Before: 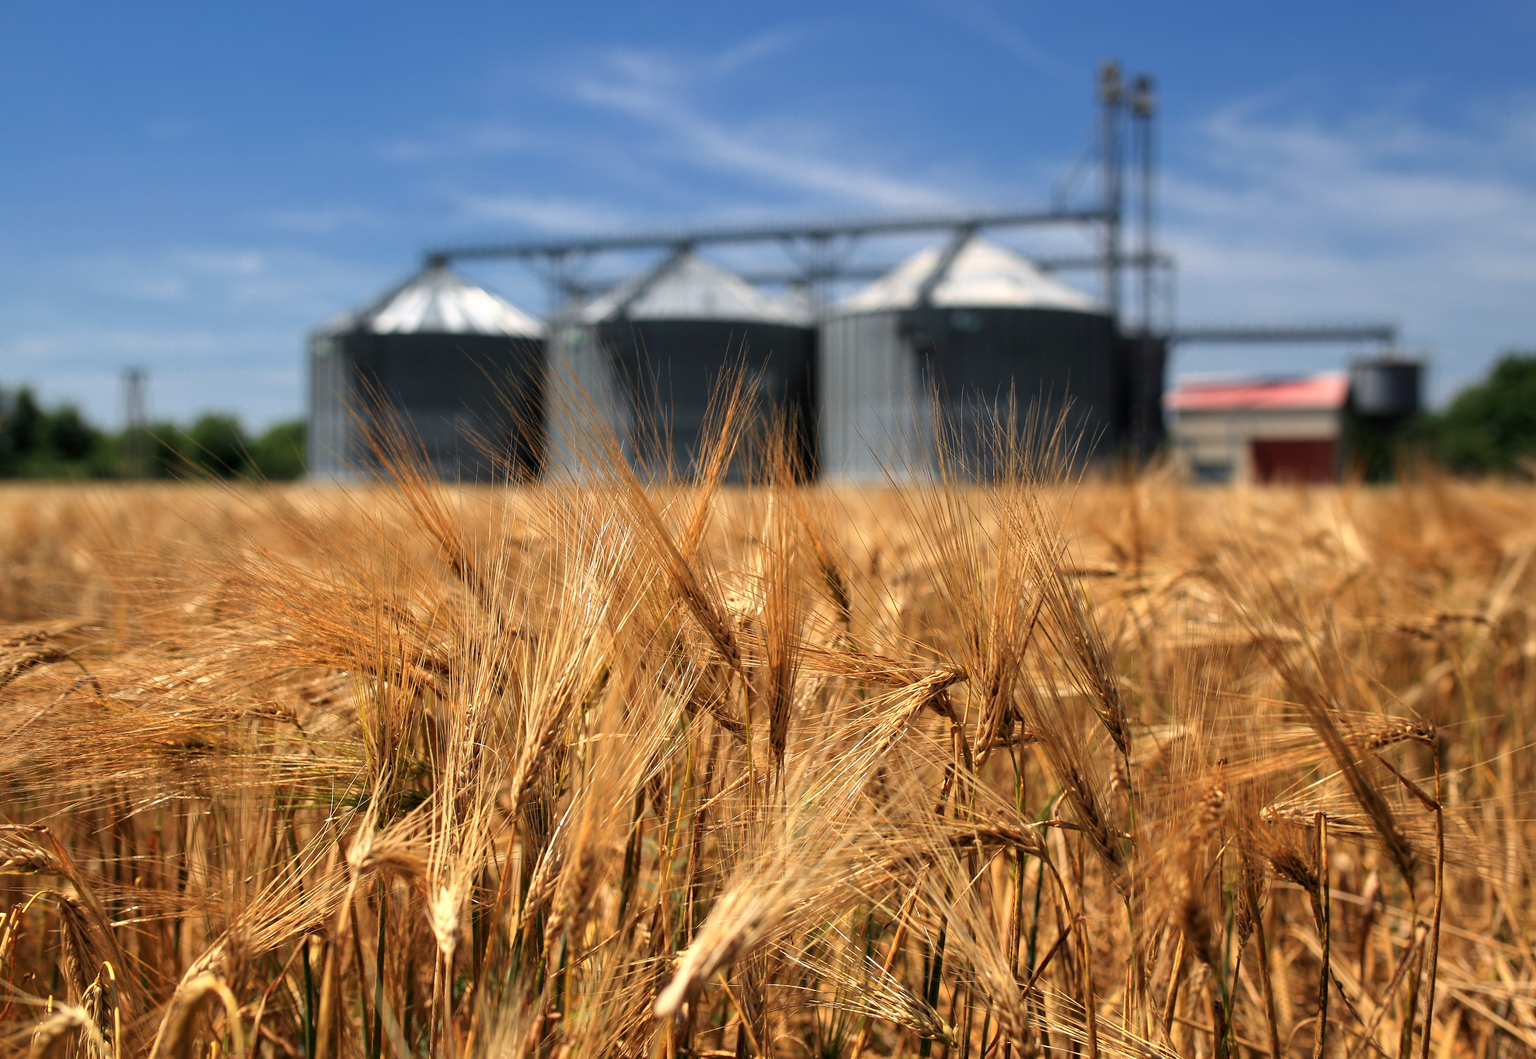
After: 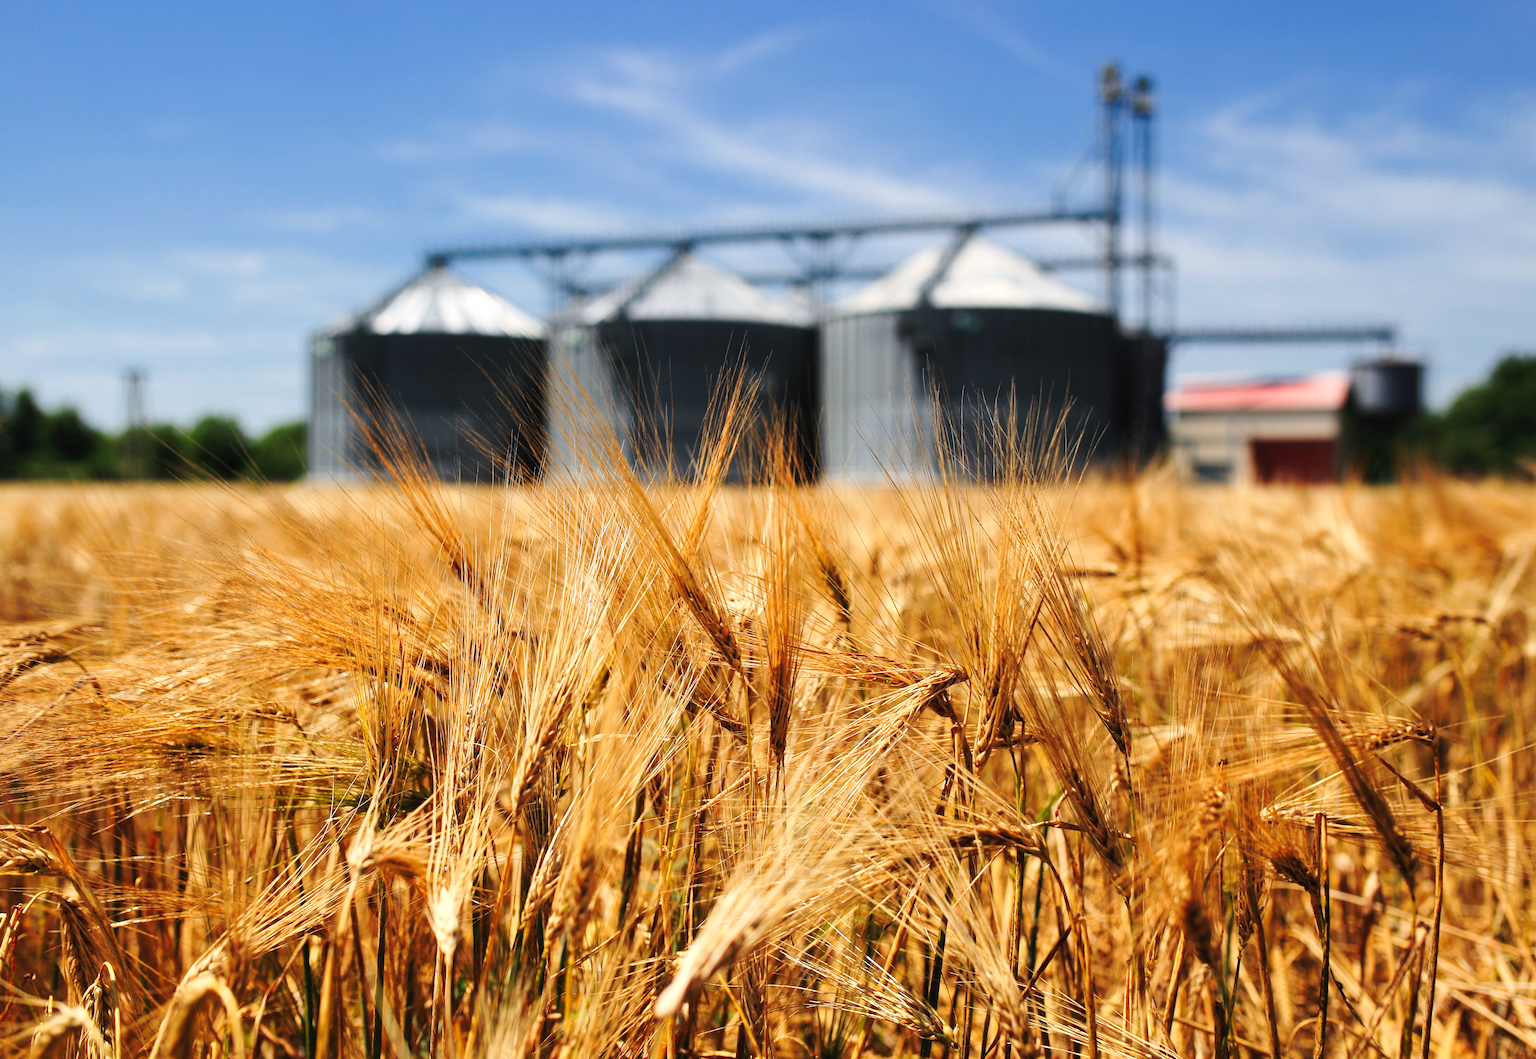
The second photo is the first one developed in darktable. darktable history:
tone curve: curves: ch0 [(0, 0.023) (0.103, 0.087) (0.295, 0.297) (0.445, 0.531) (0.553, 0.665) (0.735, 0.843) (0.994, 1)]; ch1 [(0, 0) (0.427, 0.346) (0.456, 0.426) (0.484, 0.494) (0.509, 0.505) (0.535, 0.56) (0.581, 0.632) (0.646, 0.715) (1, 1)]; ch2 [(0, 0) (0.369, 0.388) (0.449, 0.431) (0.501, 0.495) (0.533, 0.518) (0.572, 0.612) (0.677, 0.752) (1, 1)], preserve colors none
